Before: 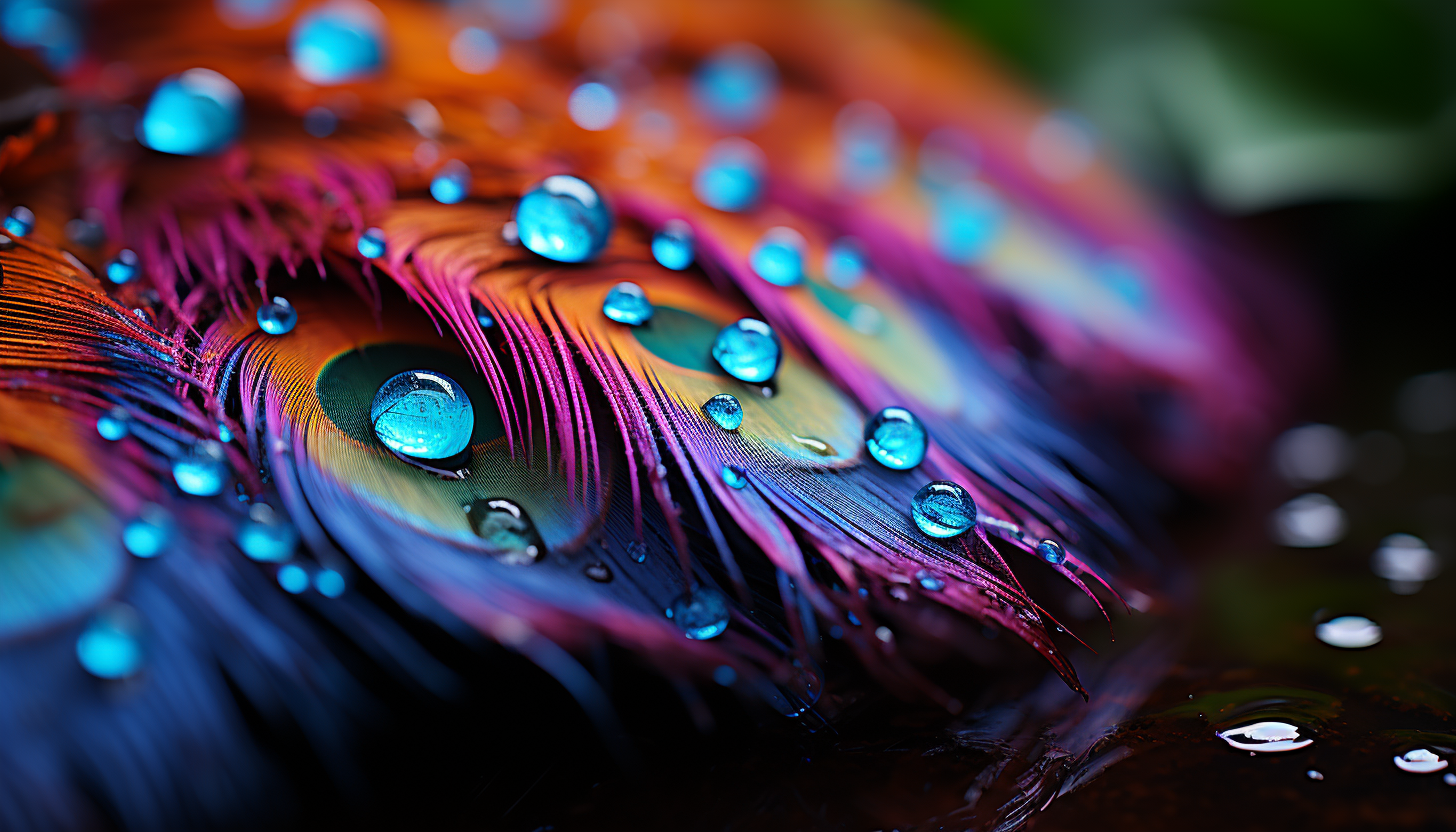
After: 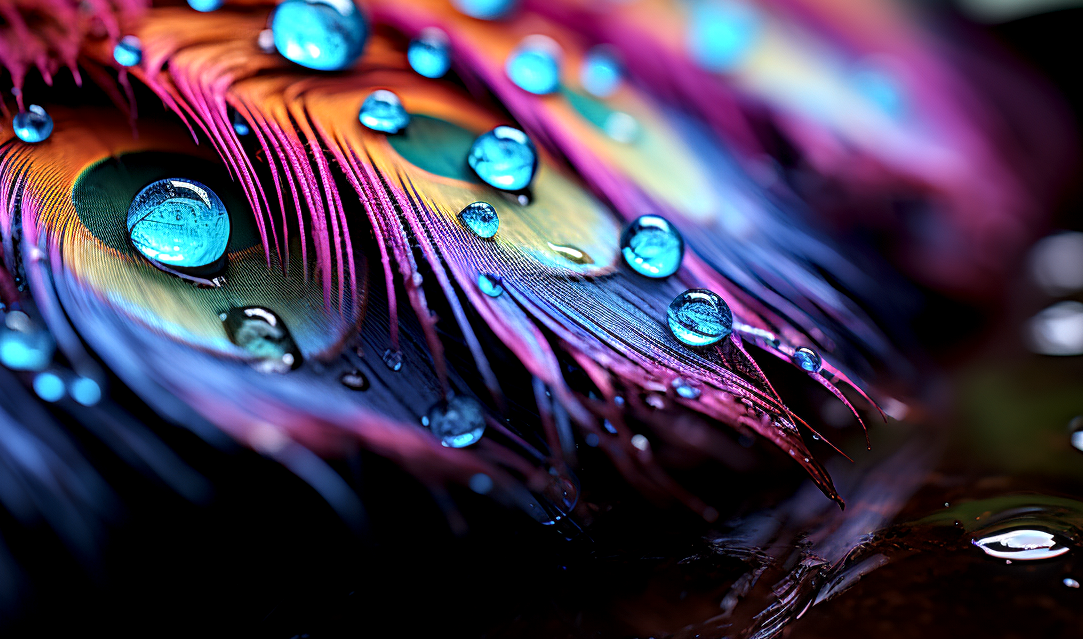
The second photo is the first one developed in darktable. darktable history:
exposure: exposure 0.203 EV, compensate highlight preservation false
crop: left 16.821%, top 23.087%, right 8.742%
local contrast: highlights 60%, shadows 59%, detail 160%
